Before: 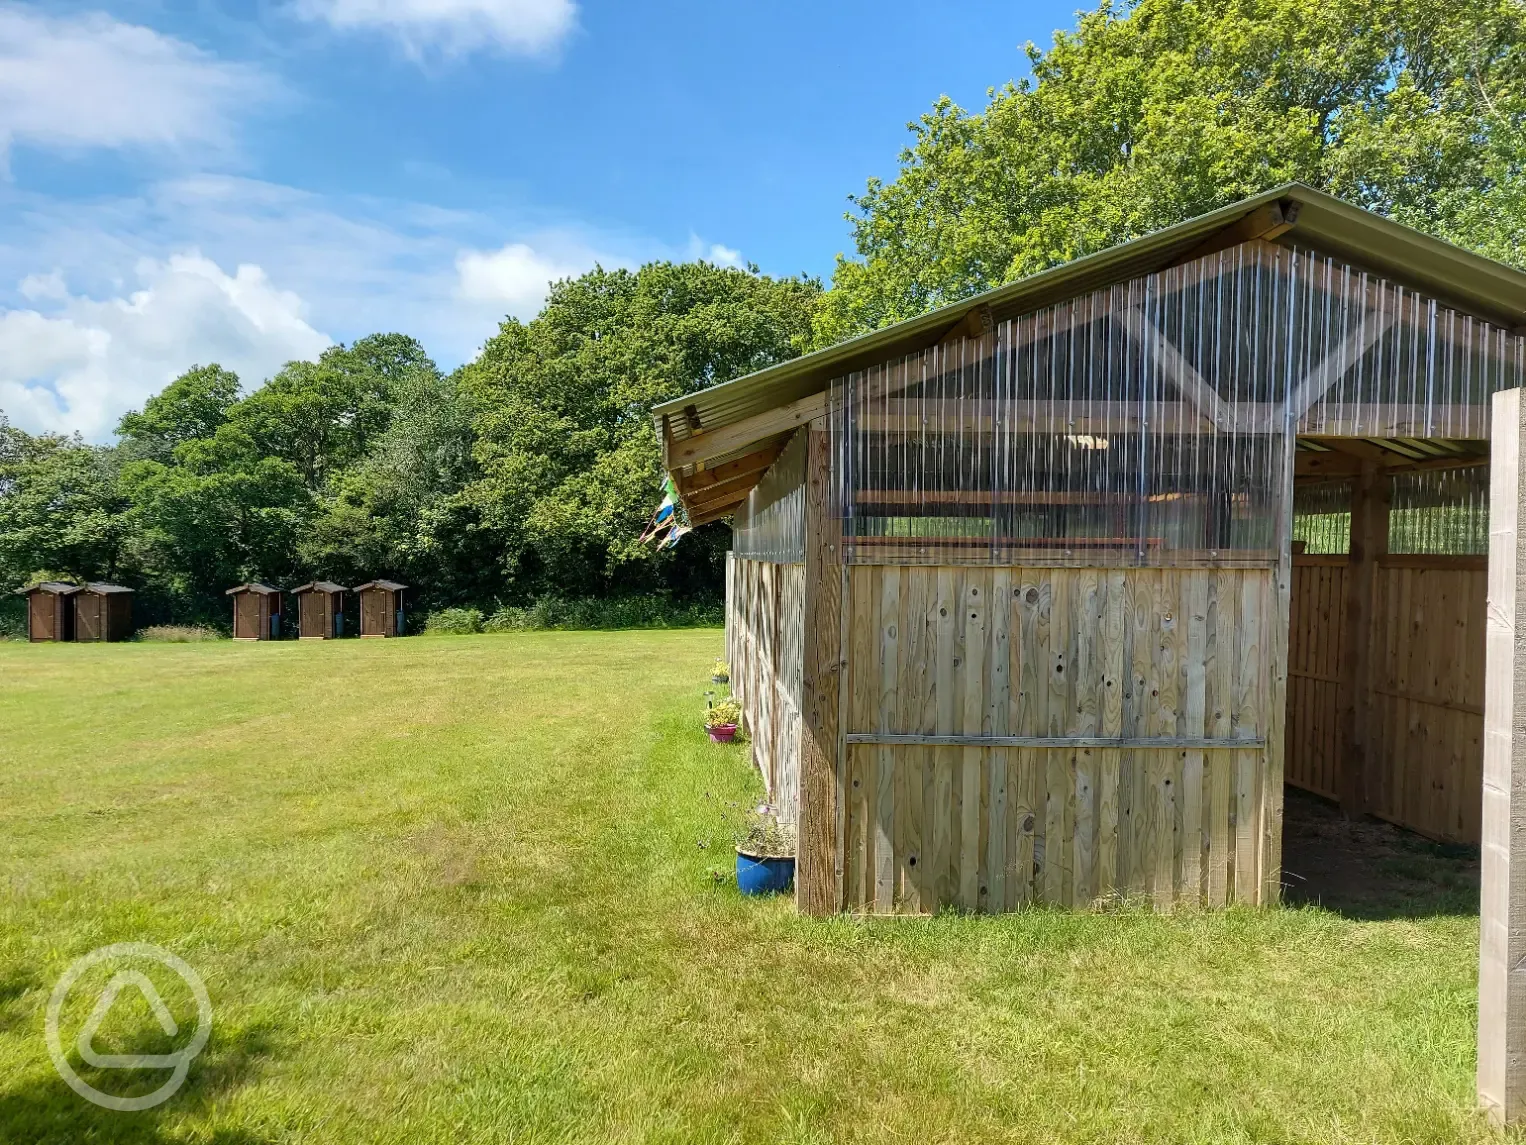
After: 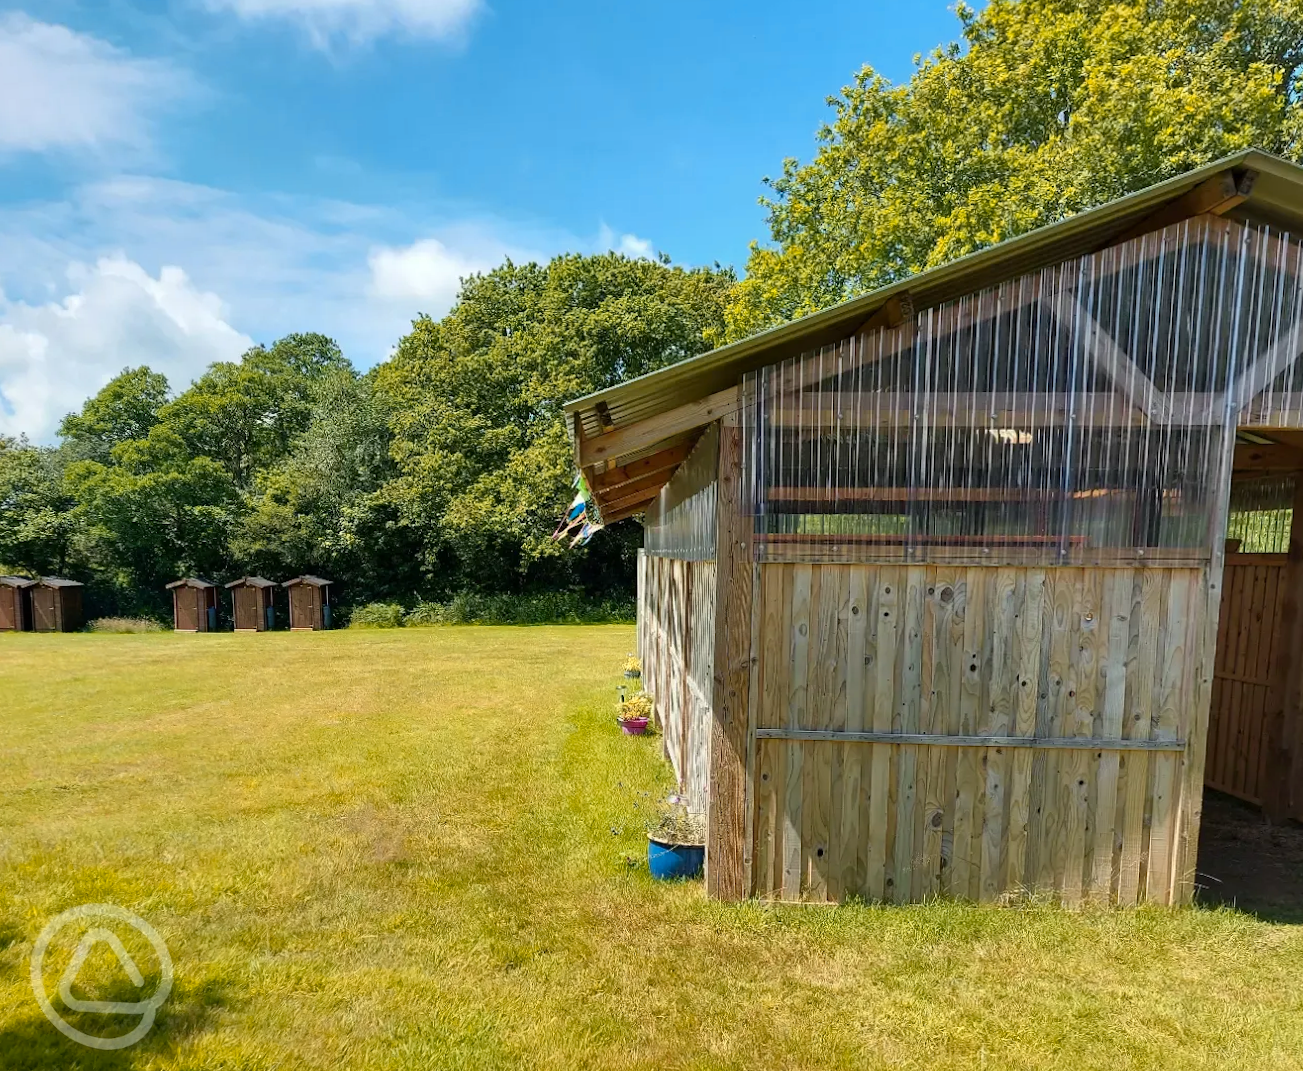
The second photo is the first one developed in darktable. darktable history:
color zones: curves: ch1 [(0.235, 0.558) (0.75, 0.5)]; ch2 [(0.25, 0.462) (0.749, 0.457)], mix 25.94%
crop: right 9.509%, bottom 0.031%
rotate and perspective: rotation 0.062°, lens shift (vertical) 0.115, lens shift (horizontal) -0.133, crop left 0.047, crop right 0.94, crop top 0.061, crop bottom 0.94
